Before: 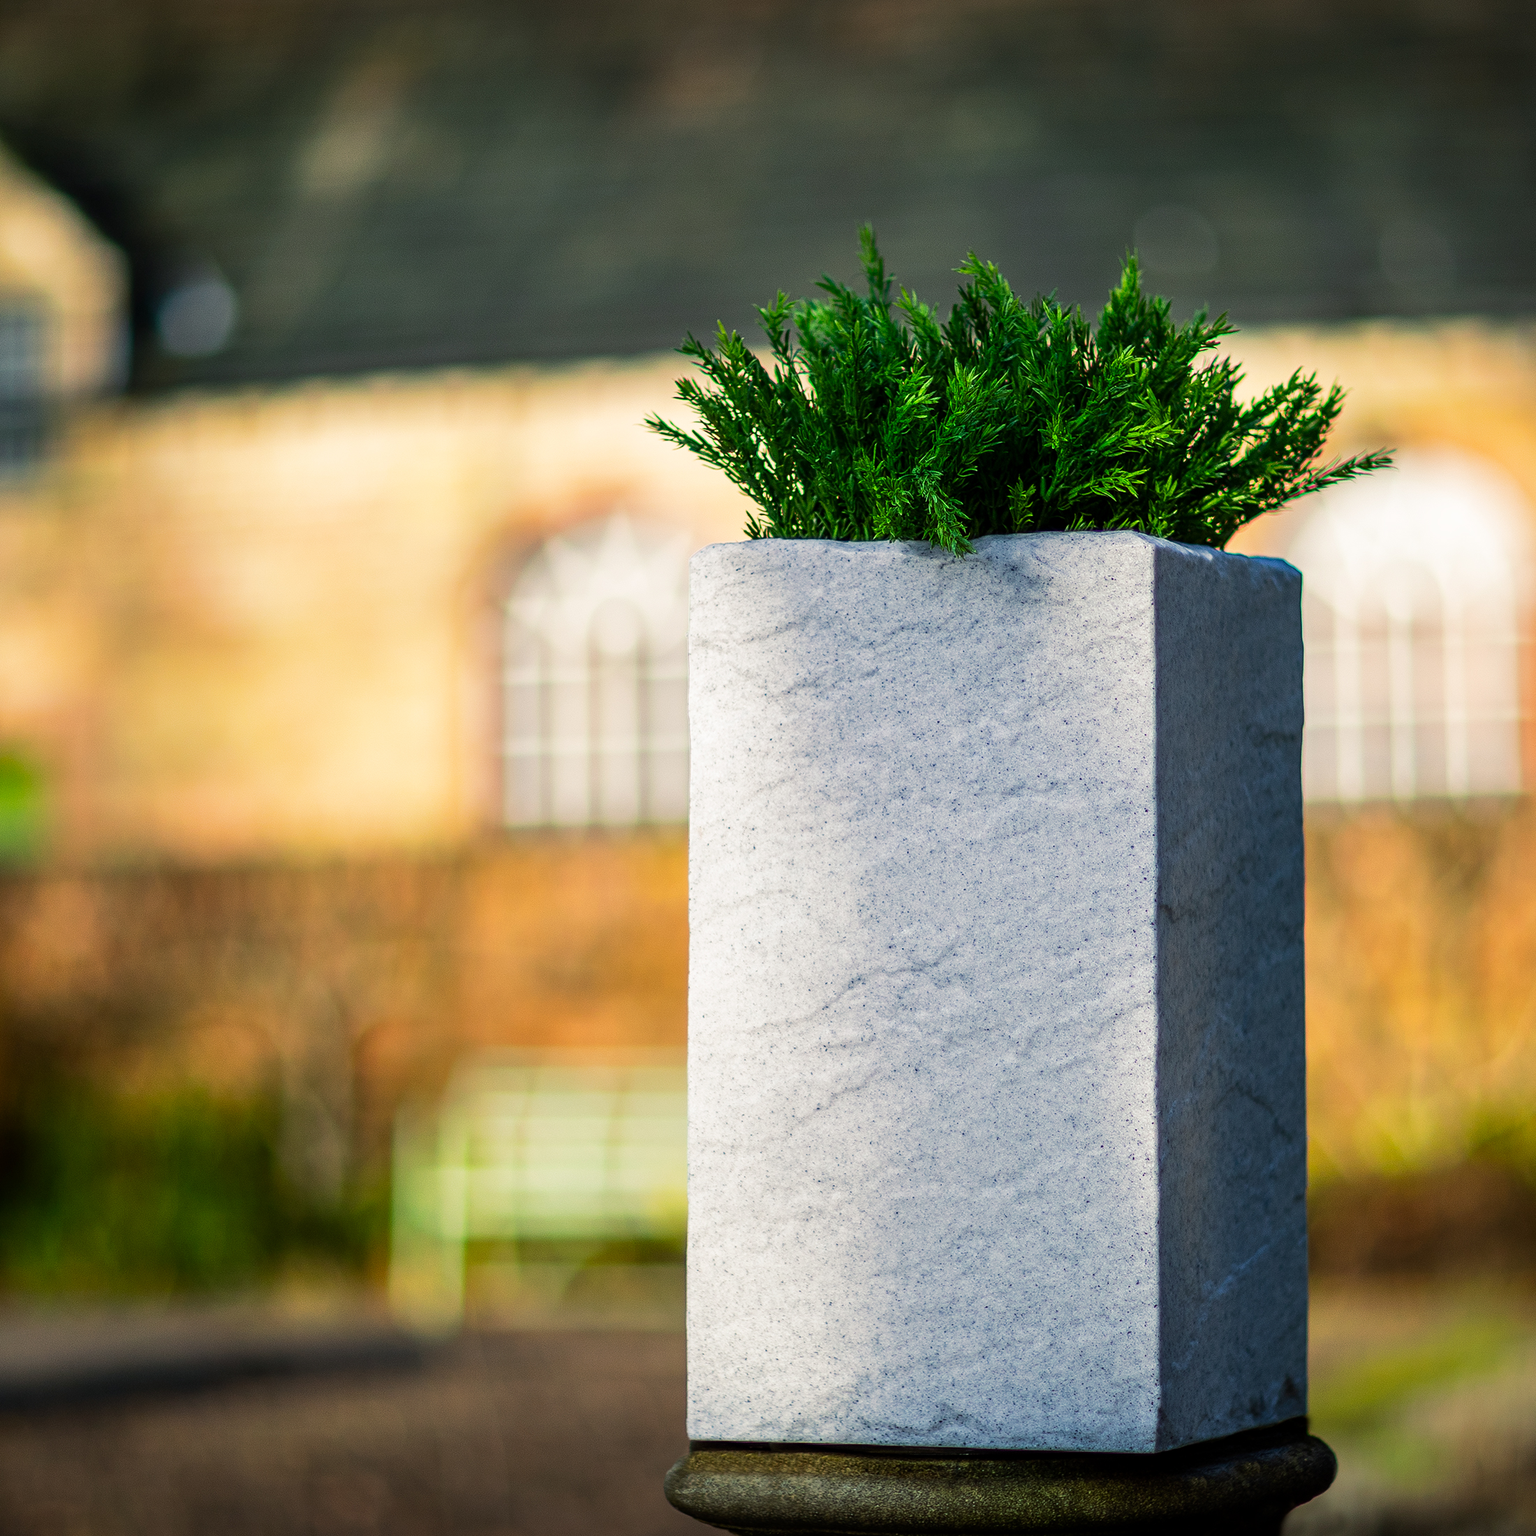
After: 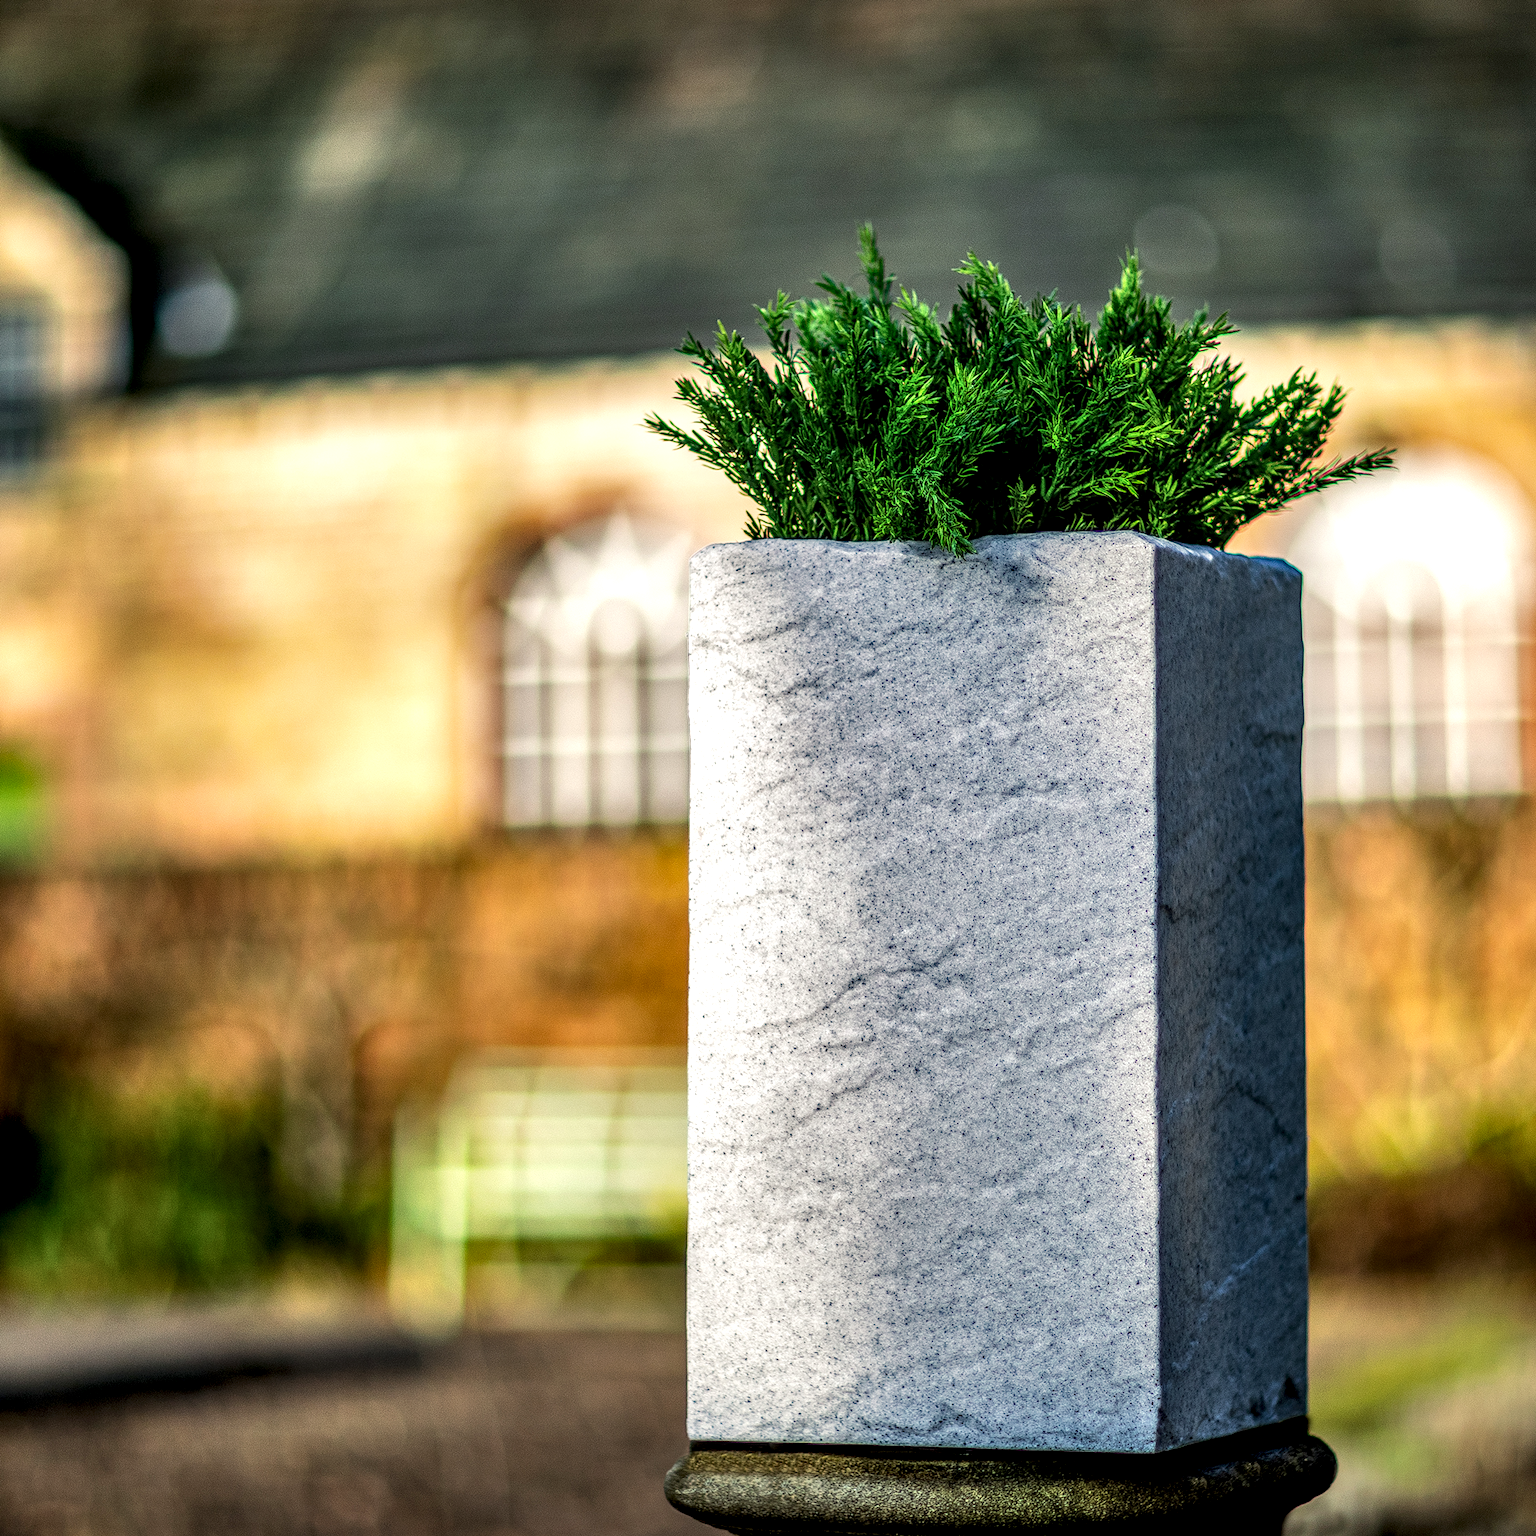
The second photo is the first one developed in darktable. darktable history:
local contrast: highlights 12%, shadows 38%, detail 183%, midtone range 0.475
shadows and highlights: low approximation 0.01, soften with gaussian
